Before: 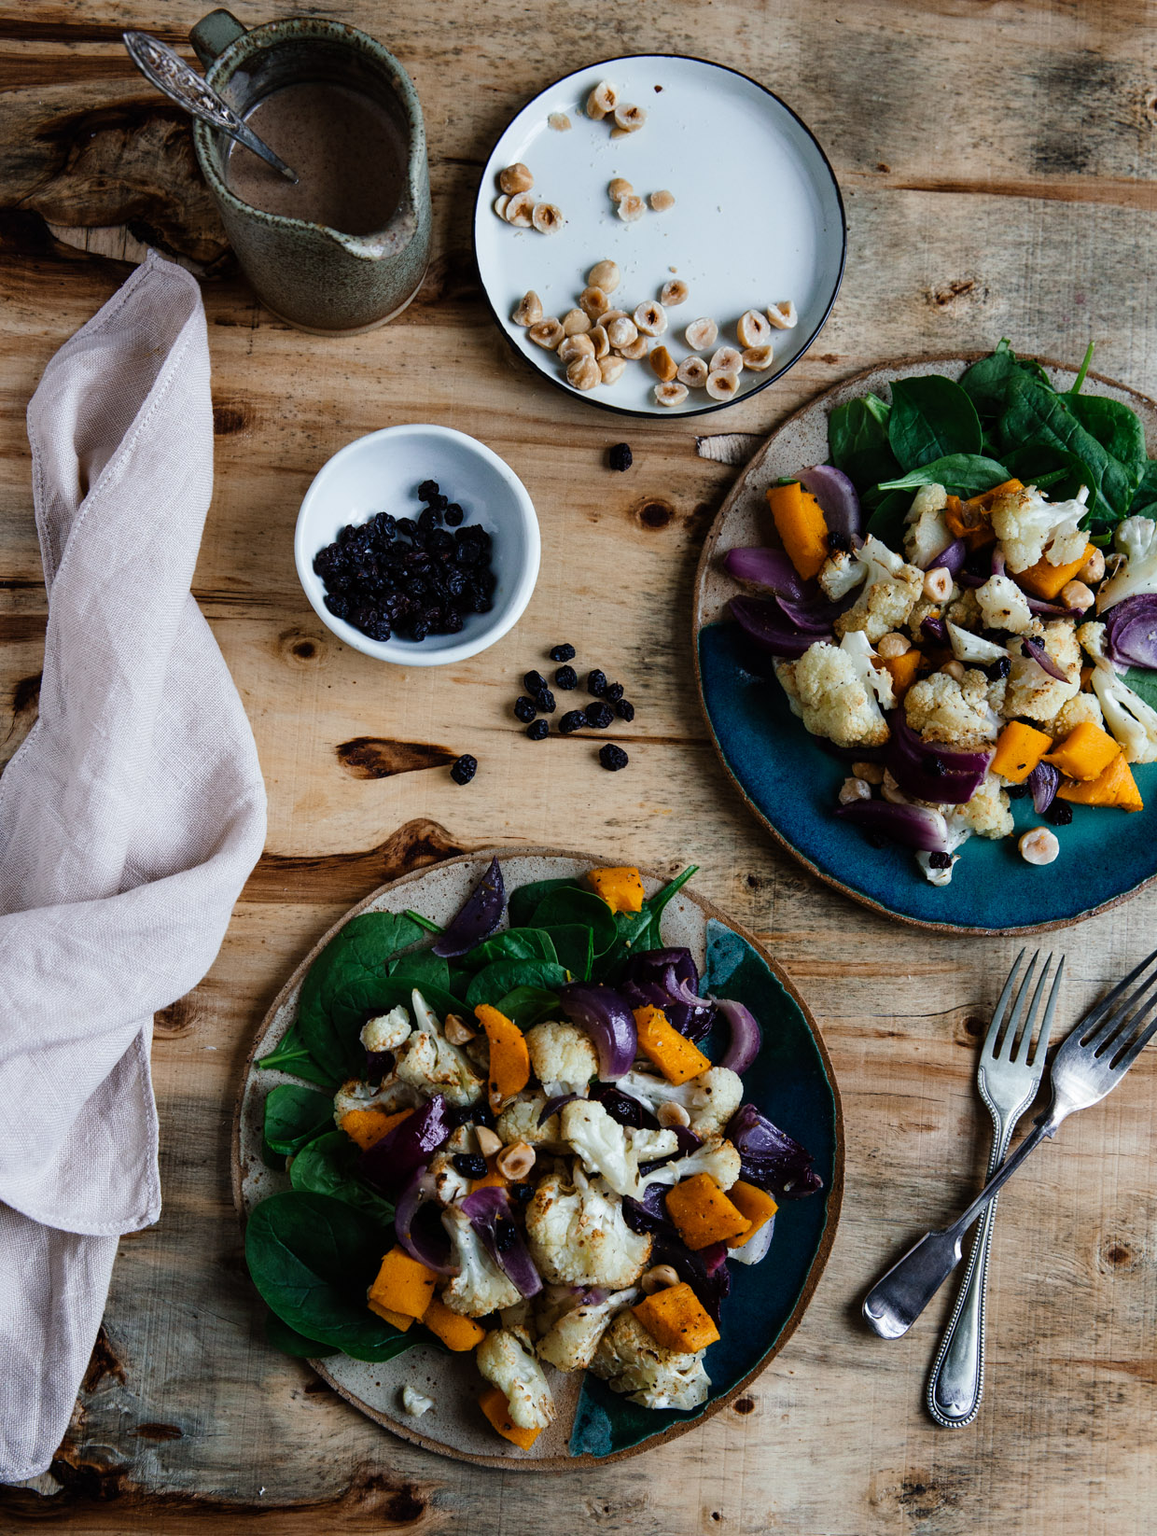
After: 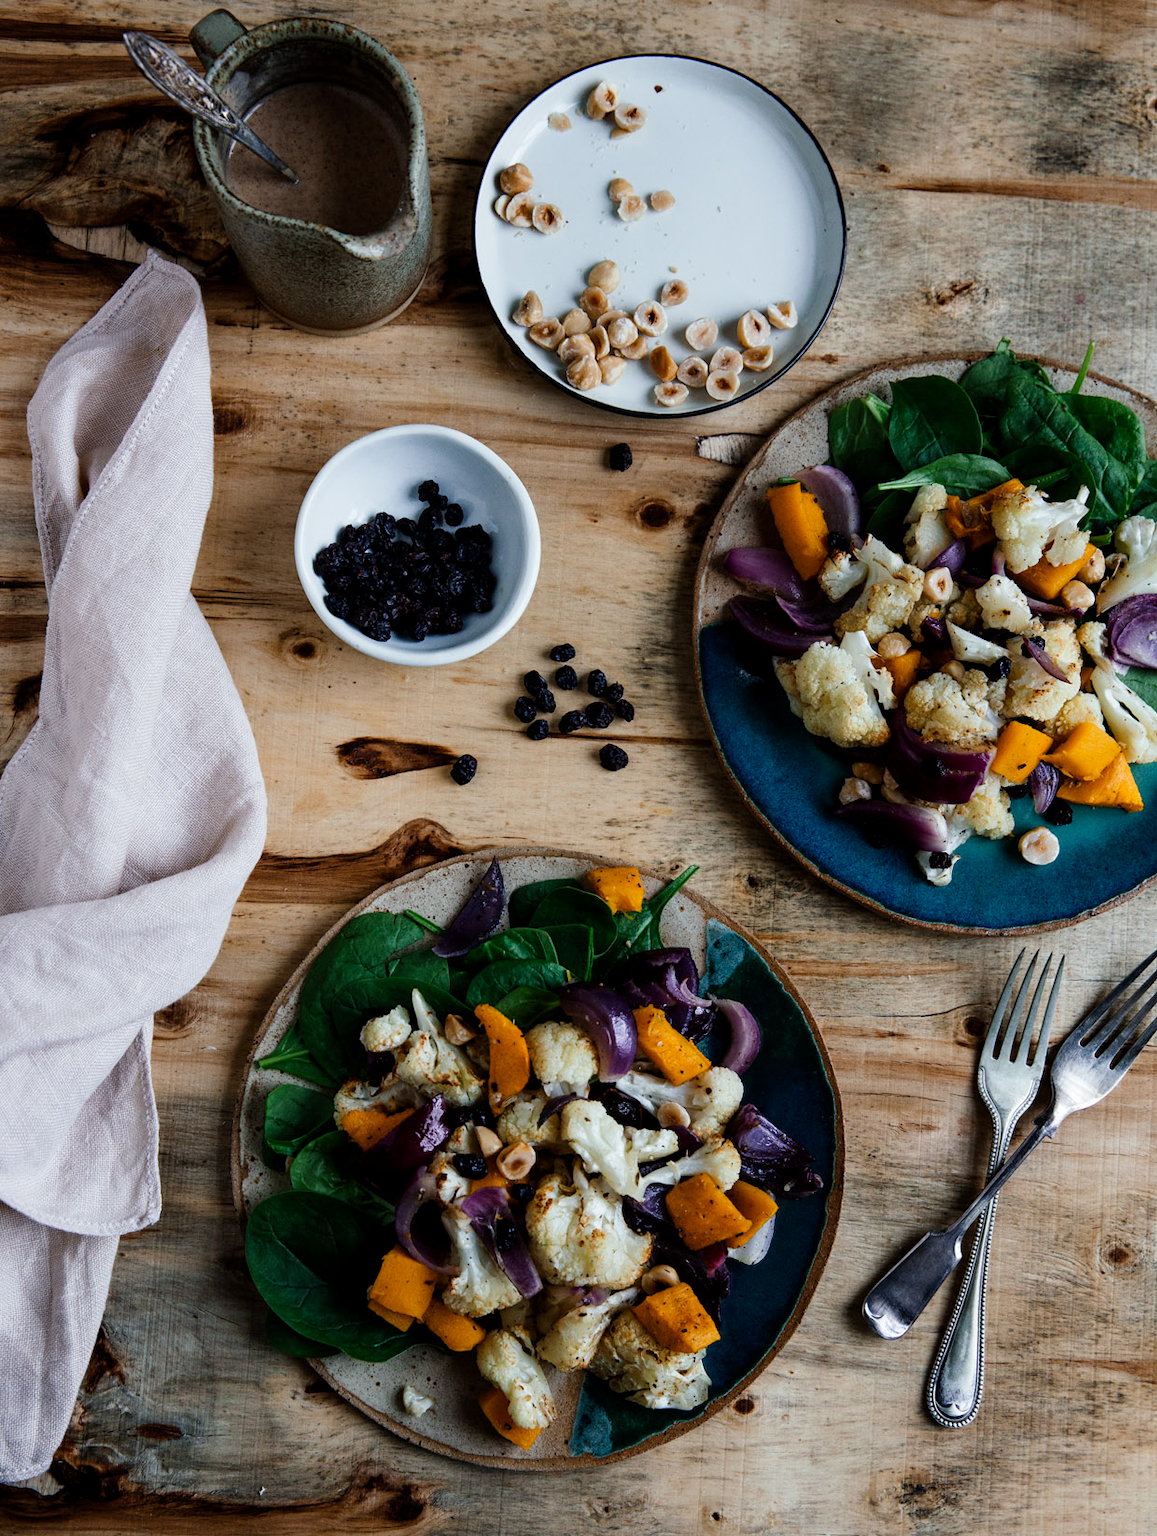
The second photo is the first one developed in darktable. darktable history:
exposure: black level correction 0.001, compensate highlight preservation false
white balance: red 1, blue 1
